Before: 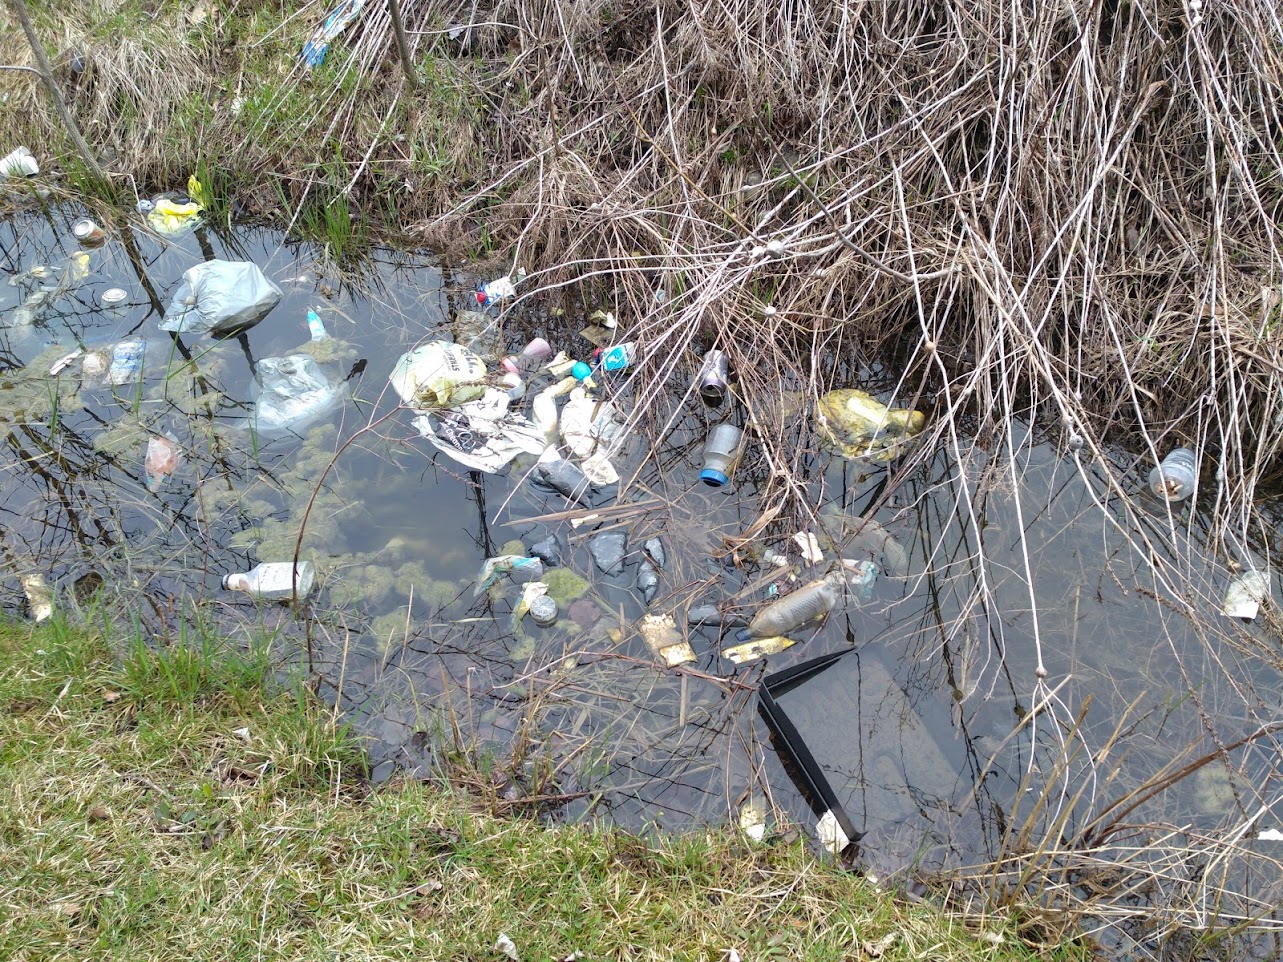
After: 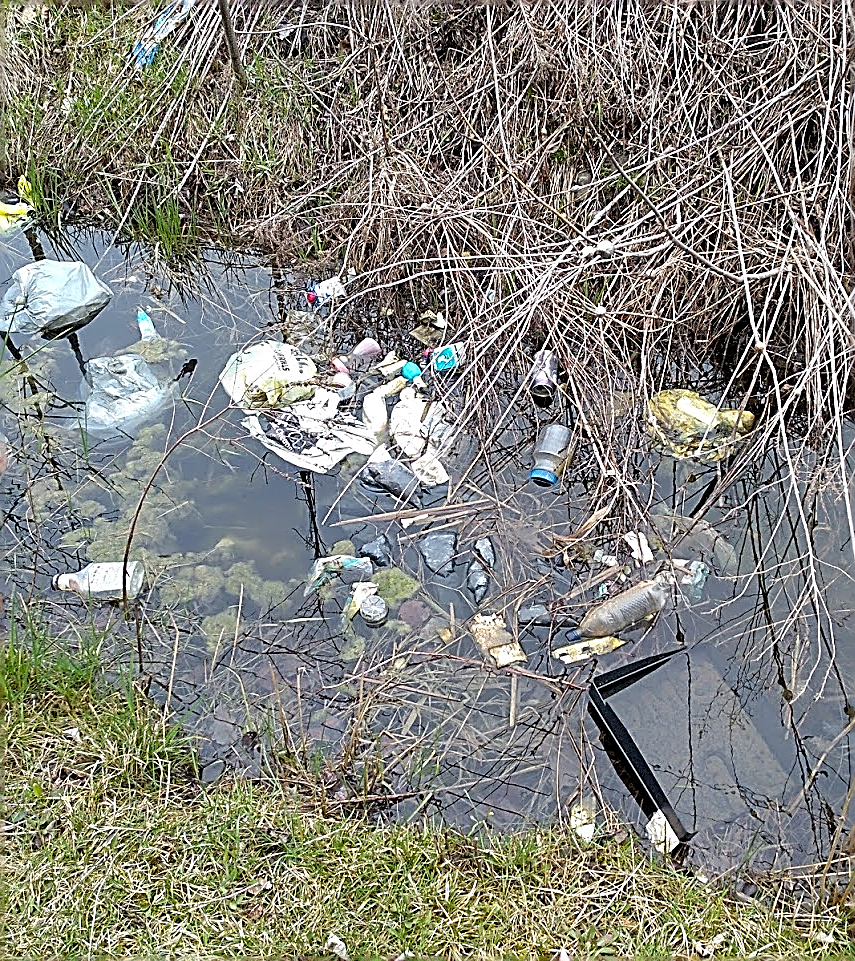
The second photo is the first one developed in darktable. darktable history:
exposure: black level correction 0.01, exposure 0.012 EV, compensate highlight preservation false
crop and rotate: left 13.369%, right 19.962%
sharpen: amount 1.871
